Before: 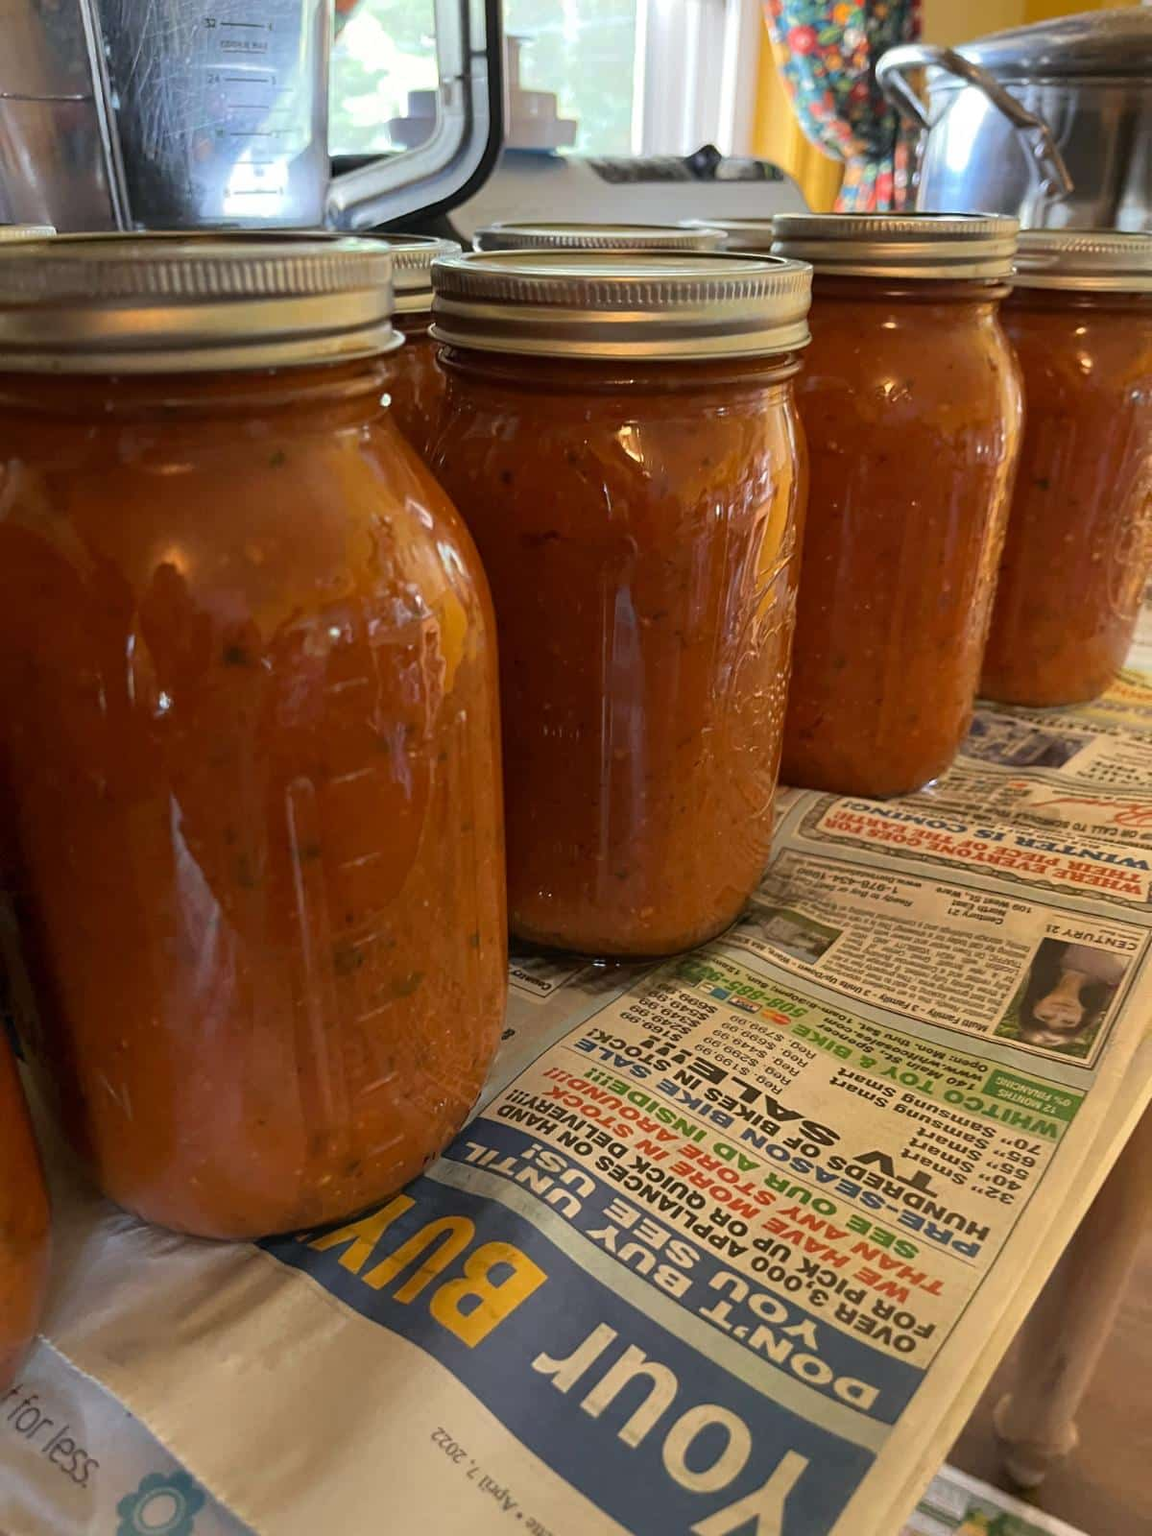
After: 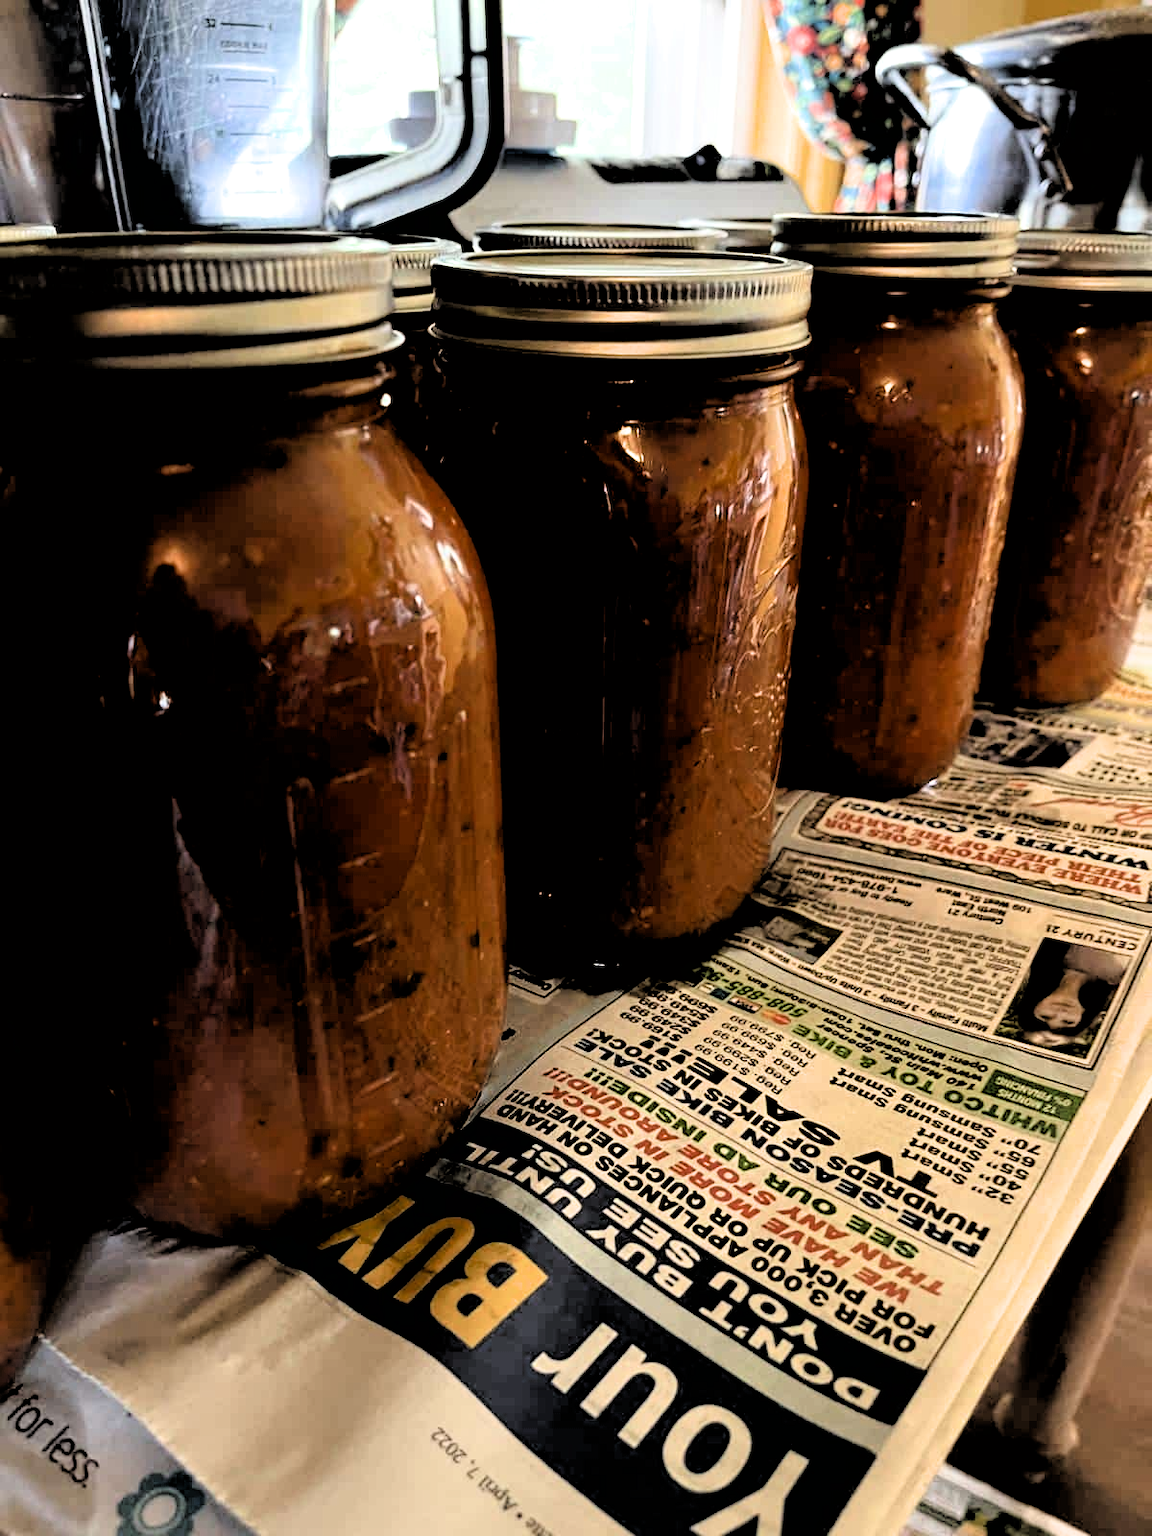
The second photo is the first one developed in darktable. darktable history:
filmic rgb: black relative exposure -1.06 EV, white relative exposure 2.1 EV, threshold 2.97 EV, hardness 1.52, contrast 2.245, enable highlight reconstruction true
